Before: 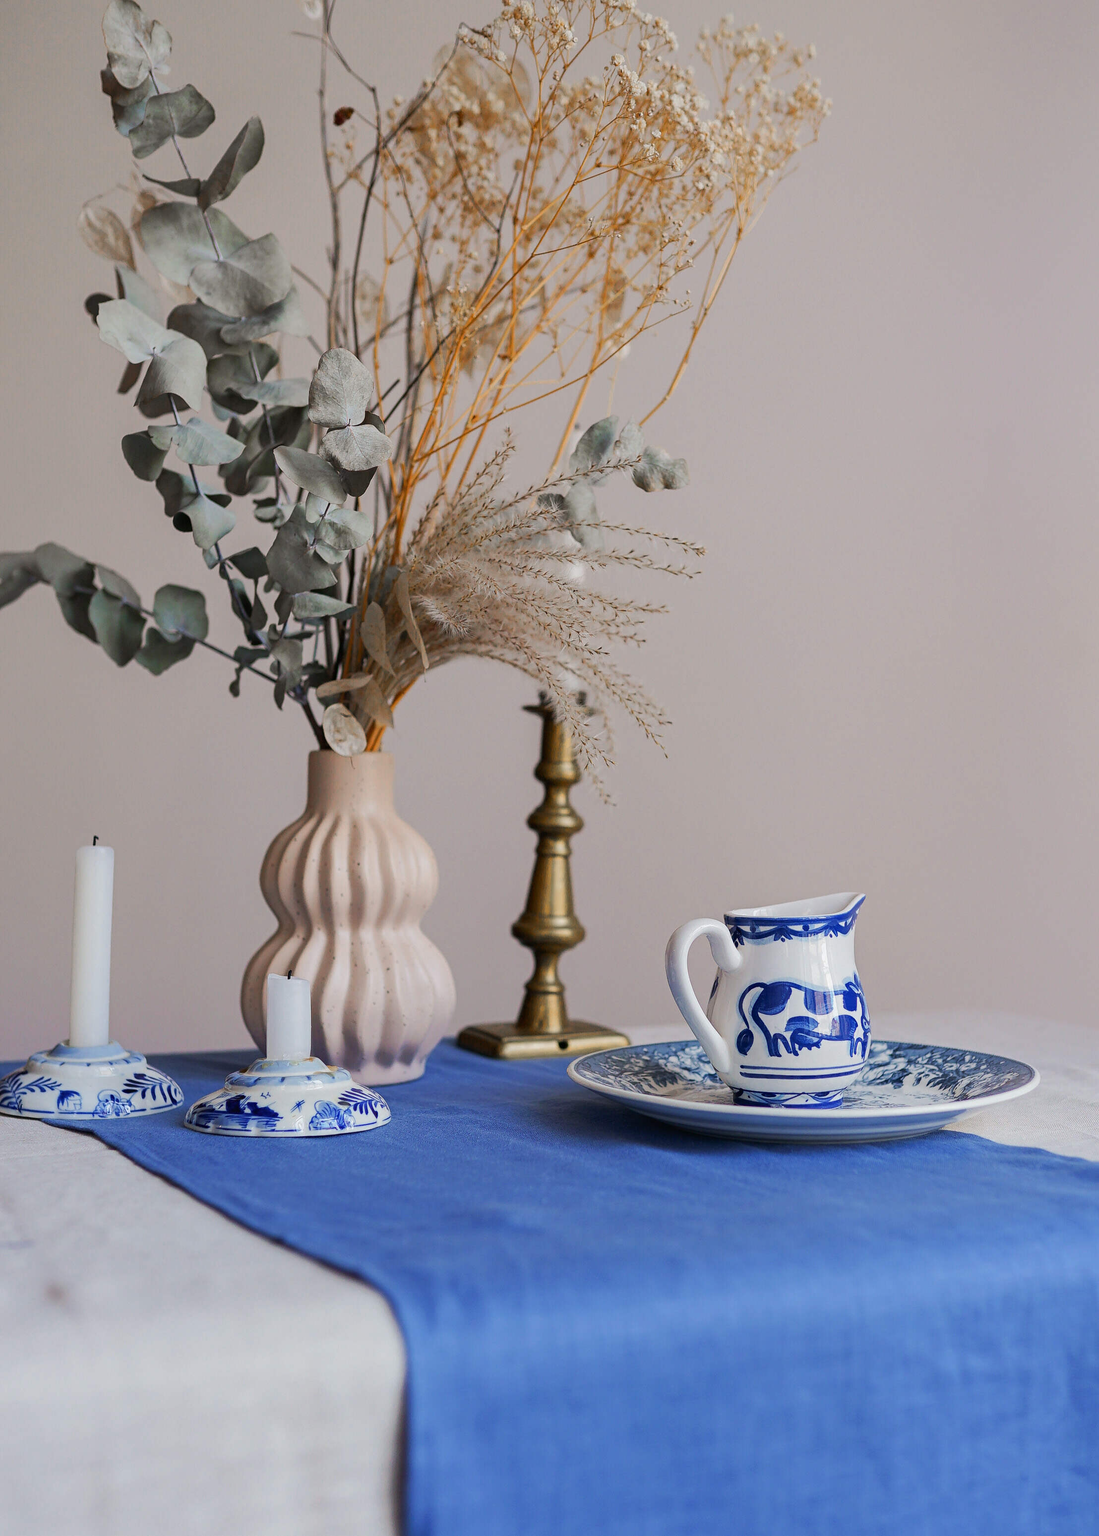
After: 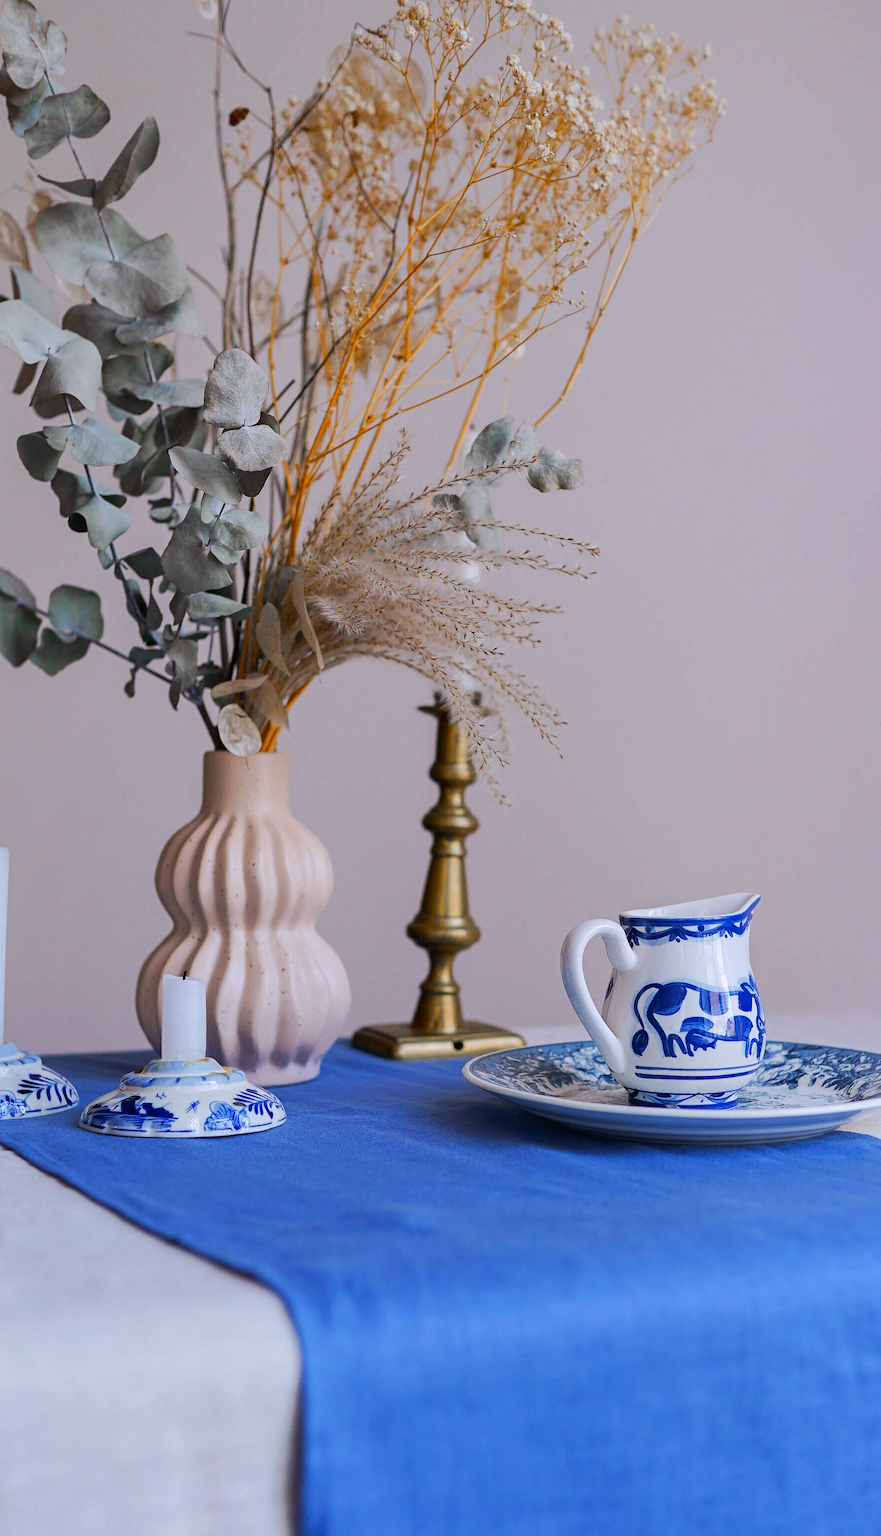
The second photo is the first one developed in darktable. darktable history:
color balance: output saturation 120%
color calibration: illuminant as shot in camera, x 0.358, y 0.373, temperature 4628.91 K
crop and rotate: left 9.597%, right 10.195%
